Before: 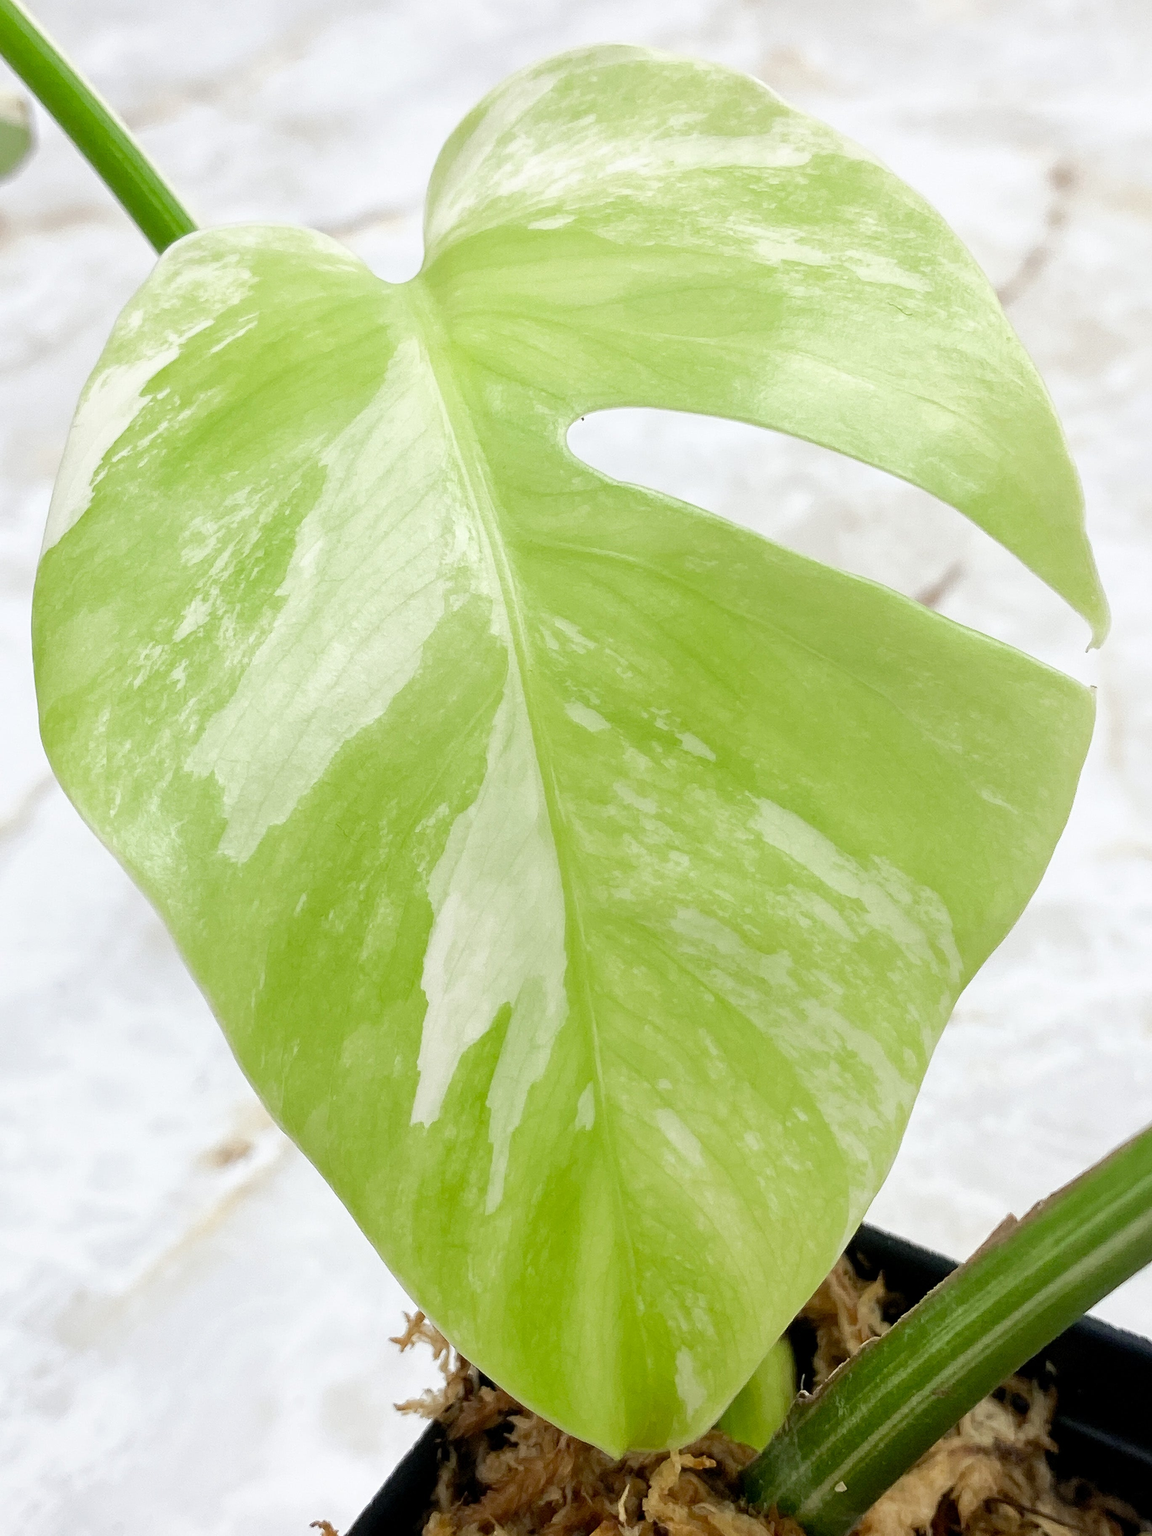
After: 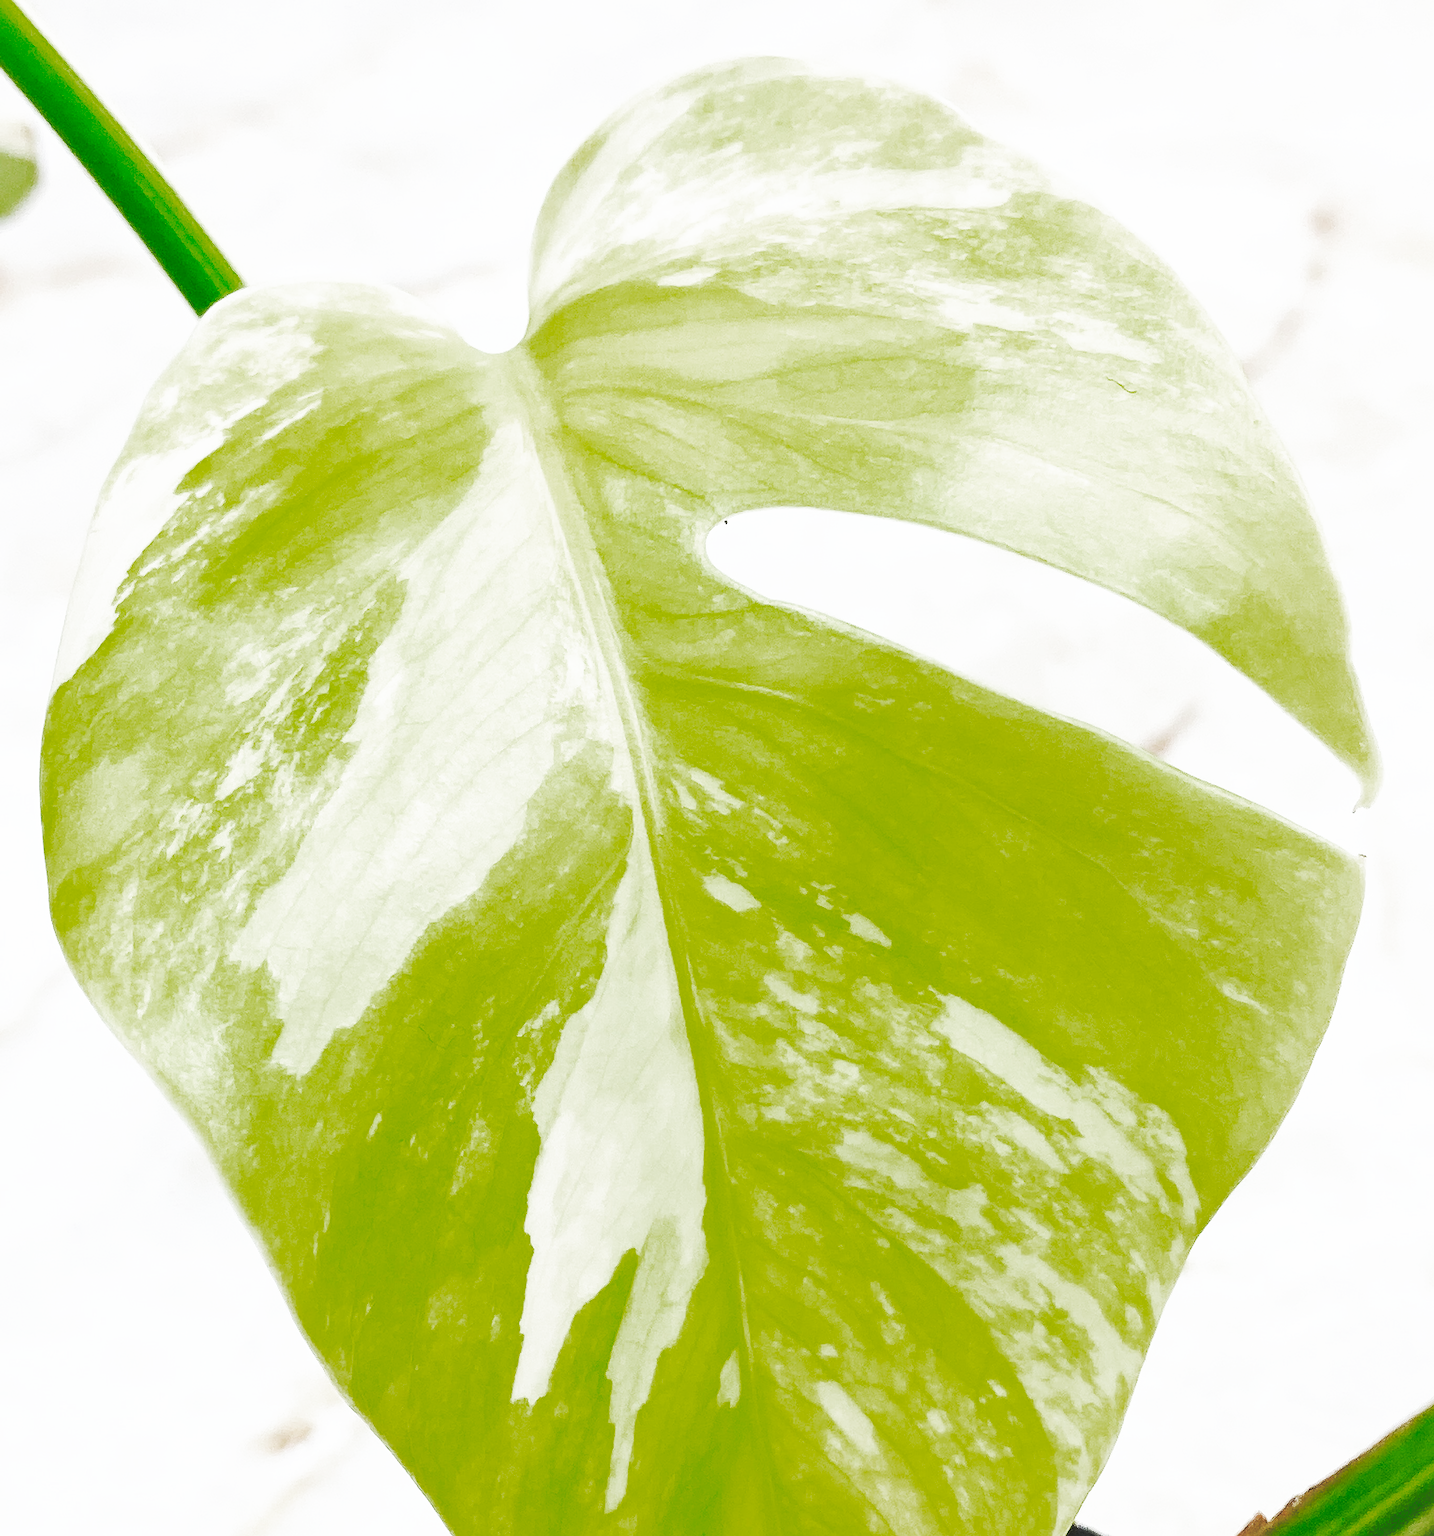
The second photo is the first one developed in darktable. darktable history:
exposure: exposure -0.486 EV, compensate exposure bias true, compensate highlight preservation false
base curve: curves: ch0 [(0, 0.015) (0.085, 0.116) (0.134, 0.298) (0.19, 0.545) (0.296, 0.764) (0.599, 0.982) (1, 1)], preserve colors none
sharpen: on, module defaults
crop: bottom 19.712%
color zones: curves: ch0 [(0.27, 0.396) (0.563, 0.504) (0.75, 0.5) (0.787, 0.307)]
